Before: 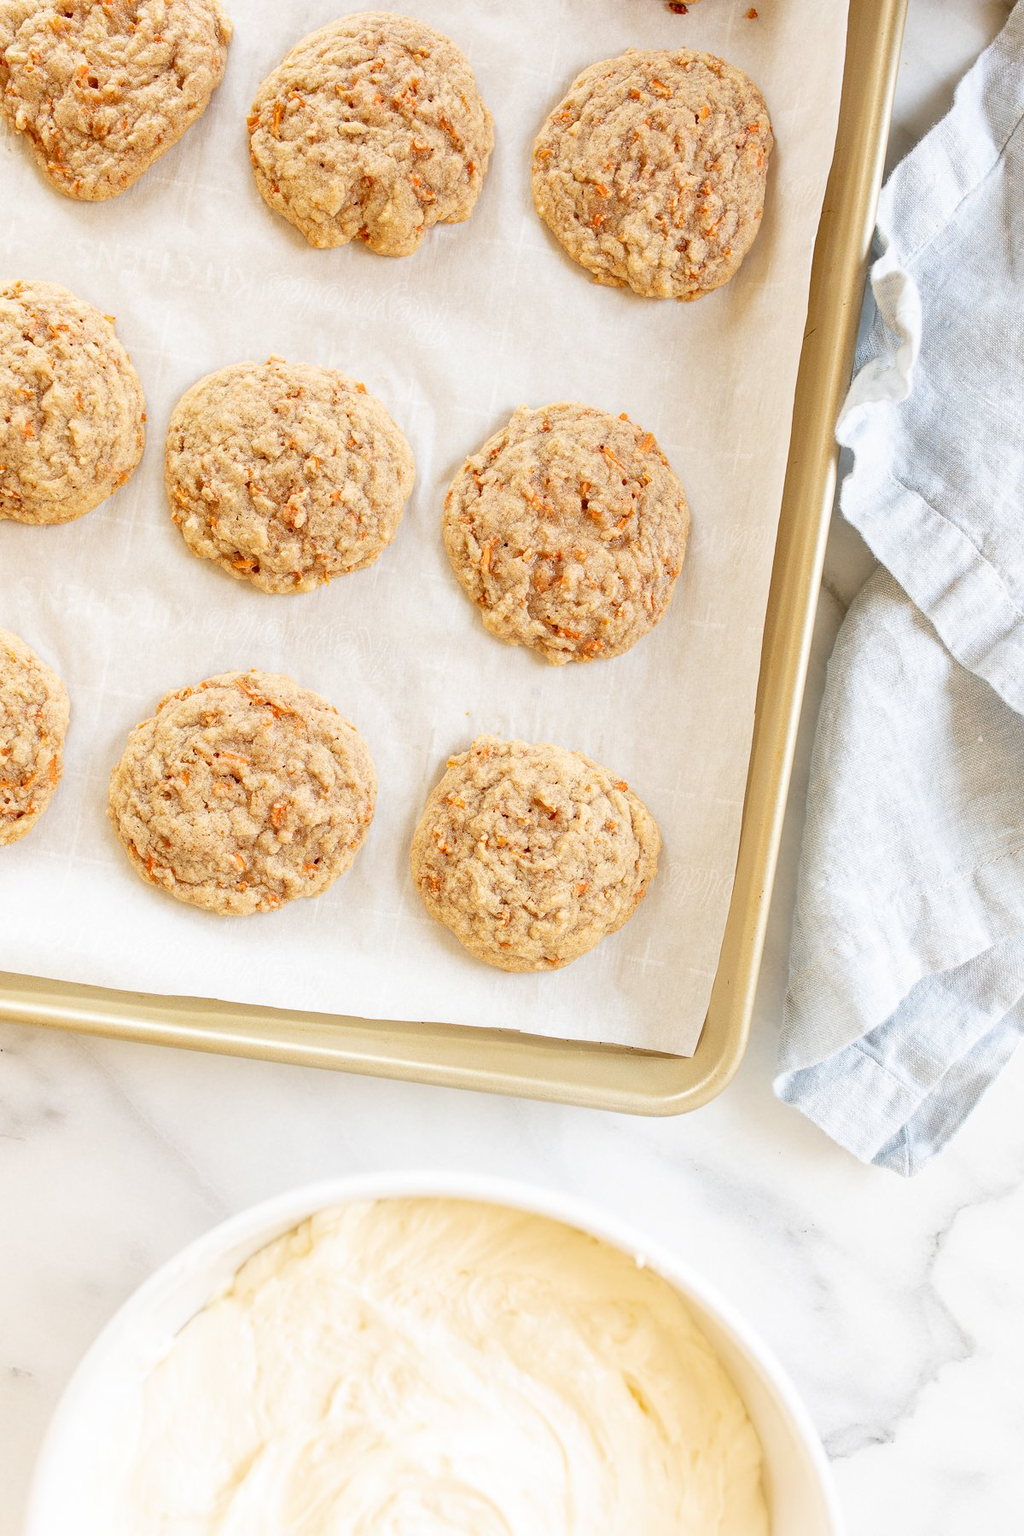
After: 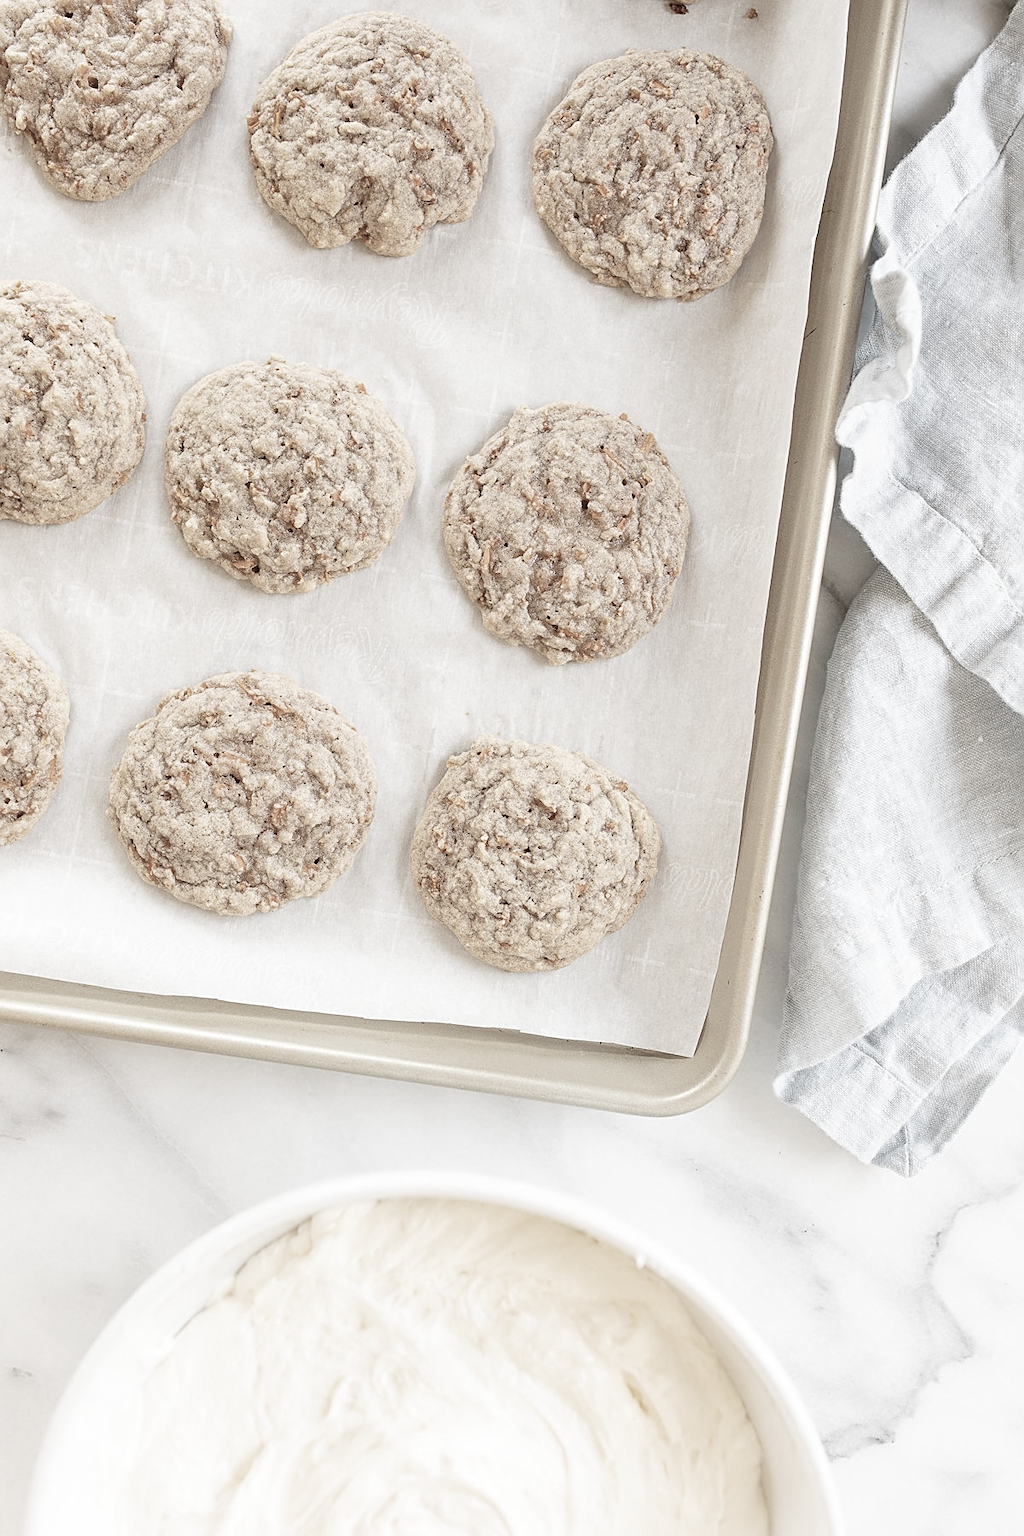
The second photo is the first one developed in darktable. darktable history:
sharpen: on, module defaults
color correction: saturation 0.3
